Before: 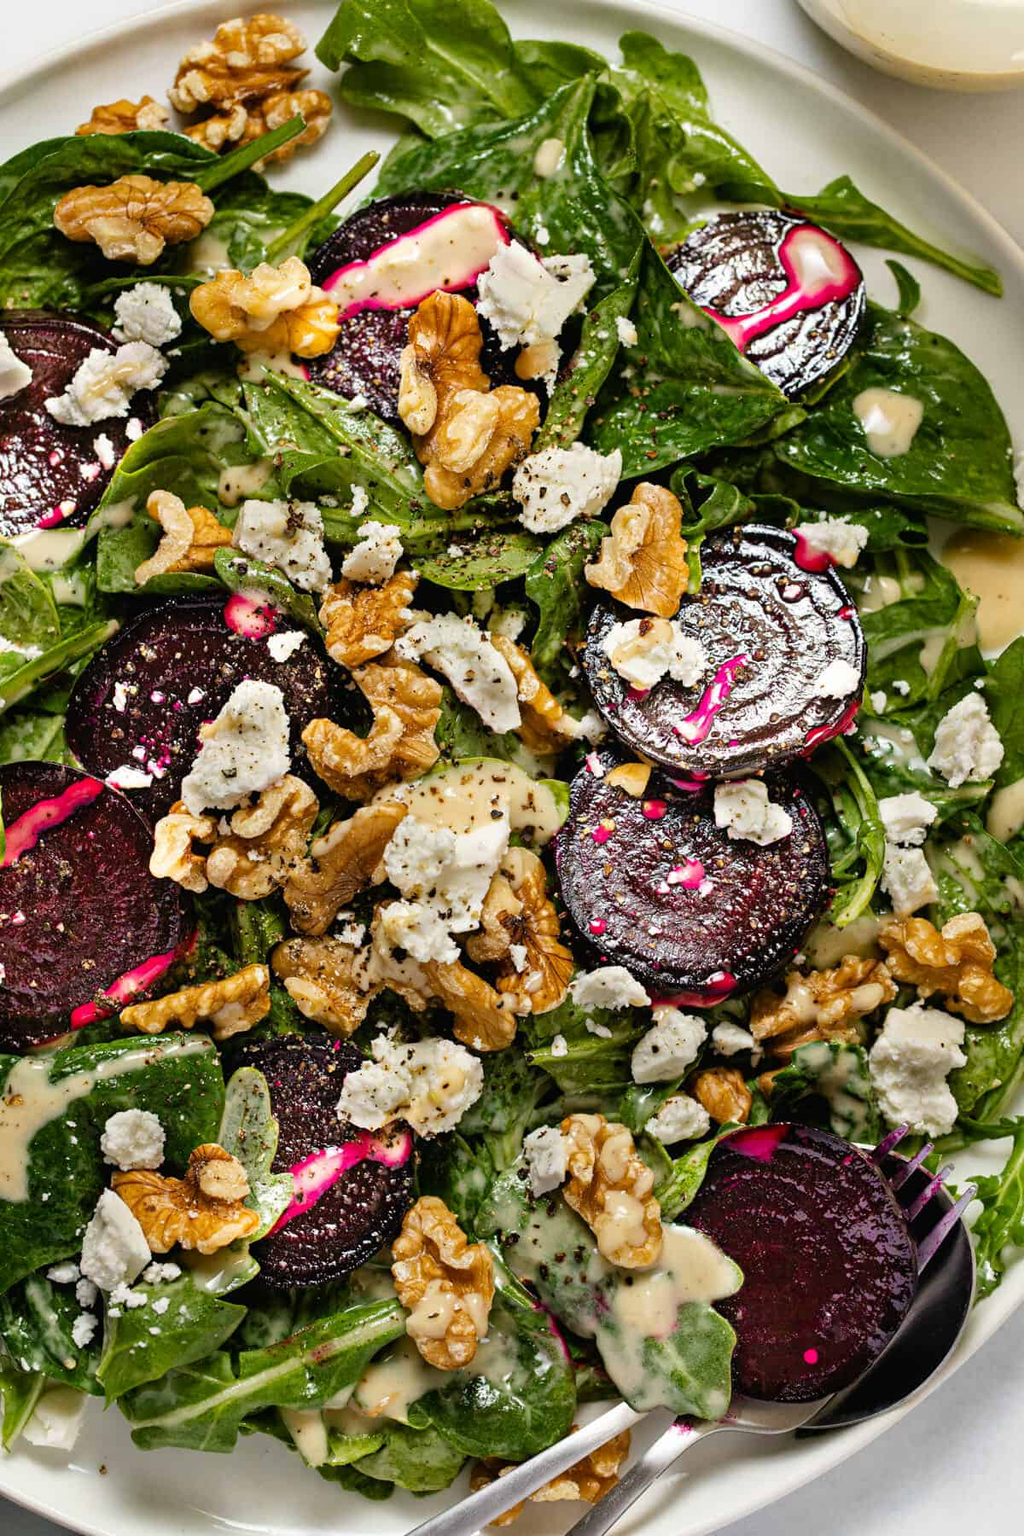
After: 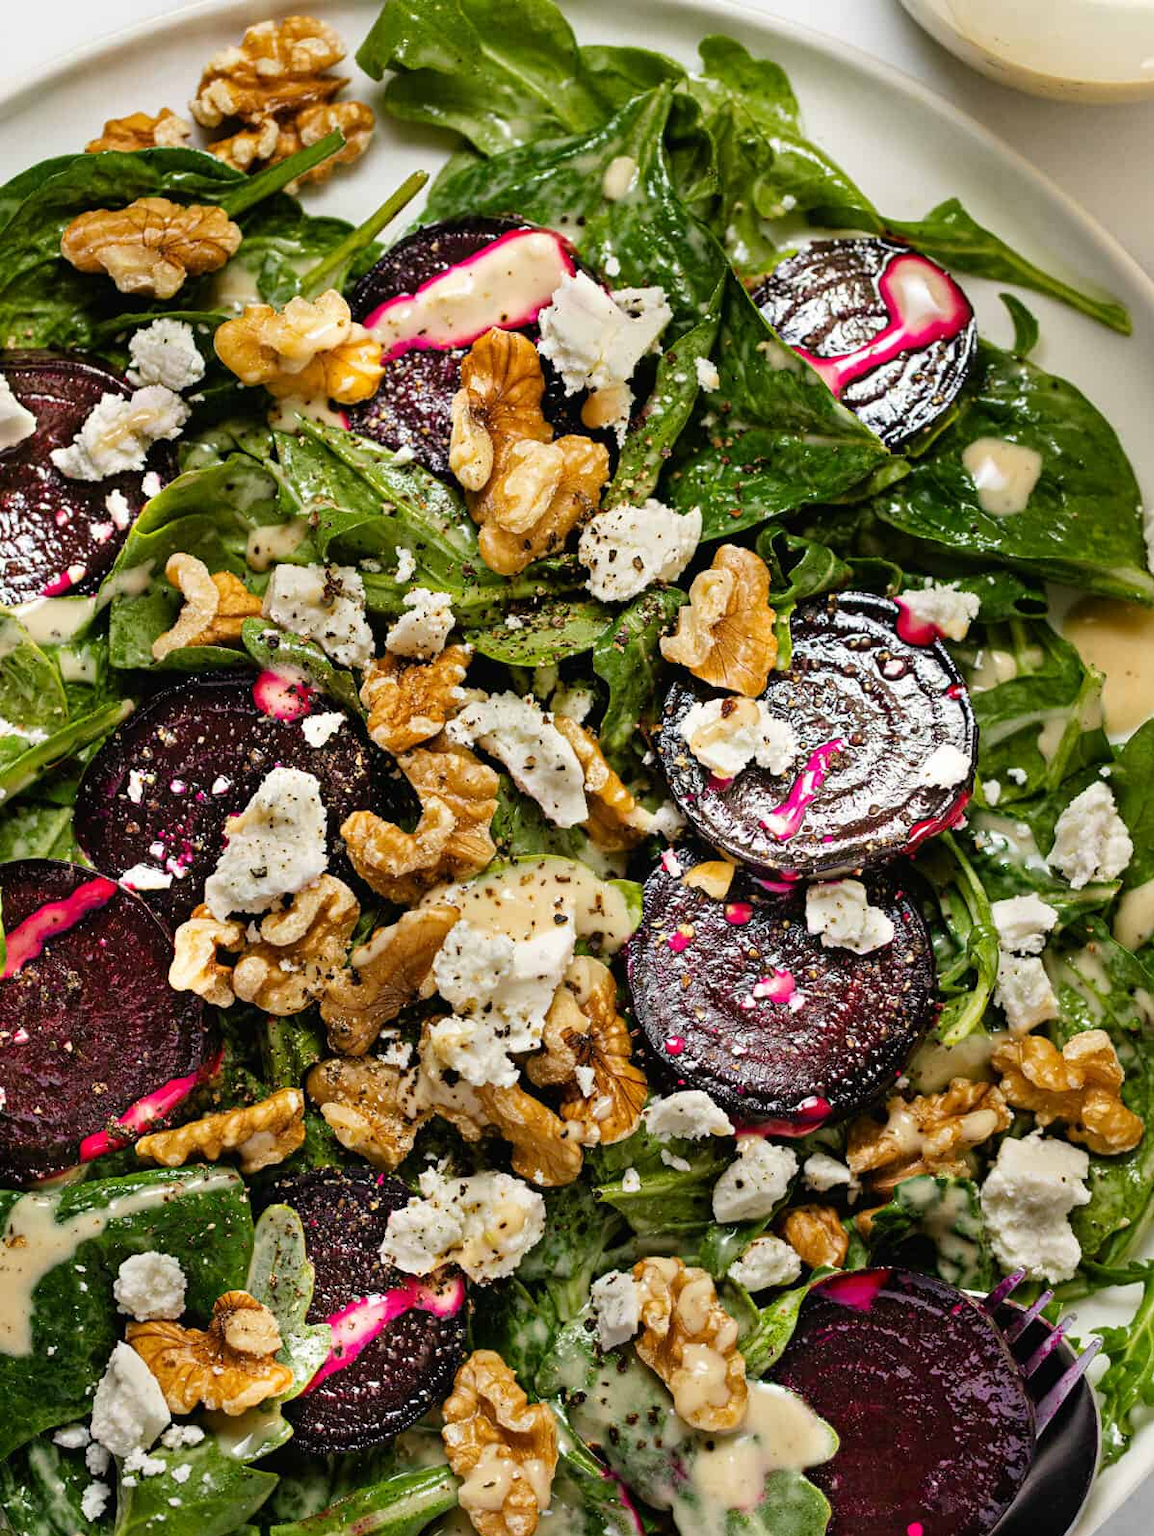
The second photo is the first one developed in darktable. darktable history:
crop and rotate: top 0%, bottom 11.362%
